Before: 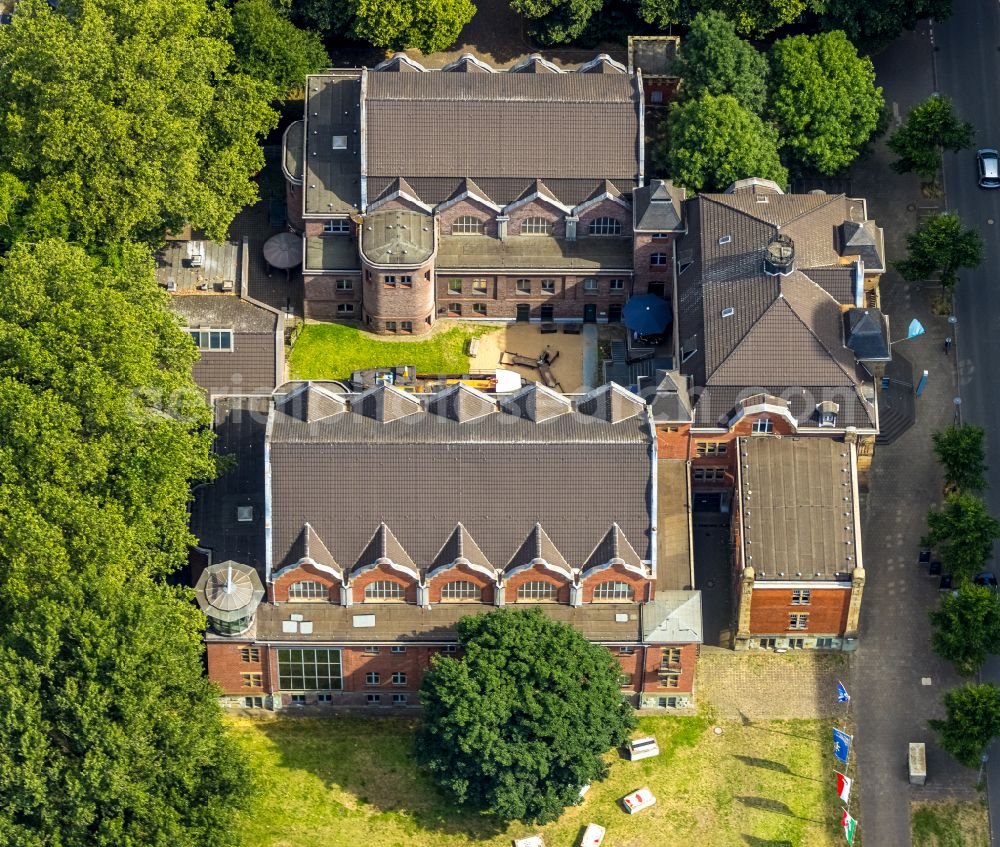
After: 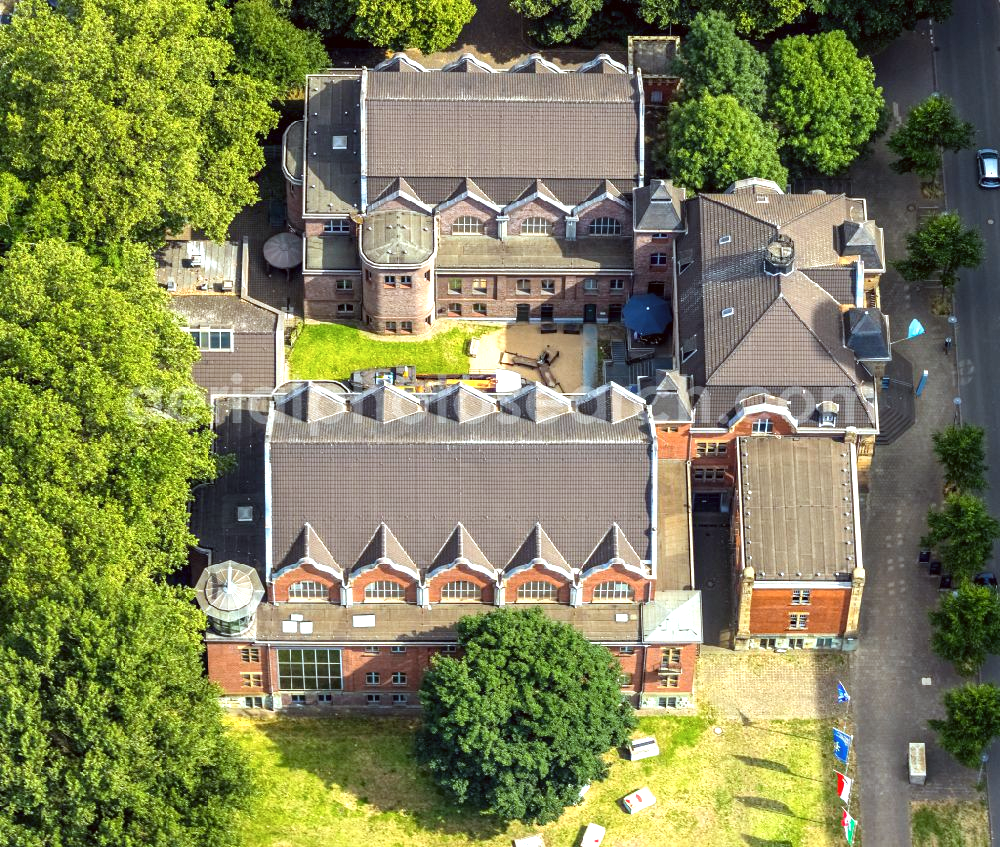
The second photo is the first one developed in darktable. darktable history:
exposure: black level correction 0, exposure 0.699 EV, compensate exposure bias true, compensate highlight preservation false
color correction: highlights a* -3.41, highlights b* -6.32, shadows a* 3.17, shadows b* 5.15
